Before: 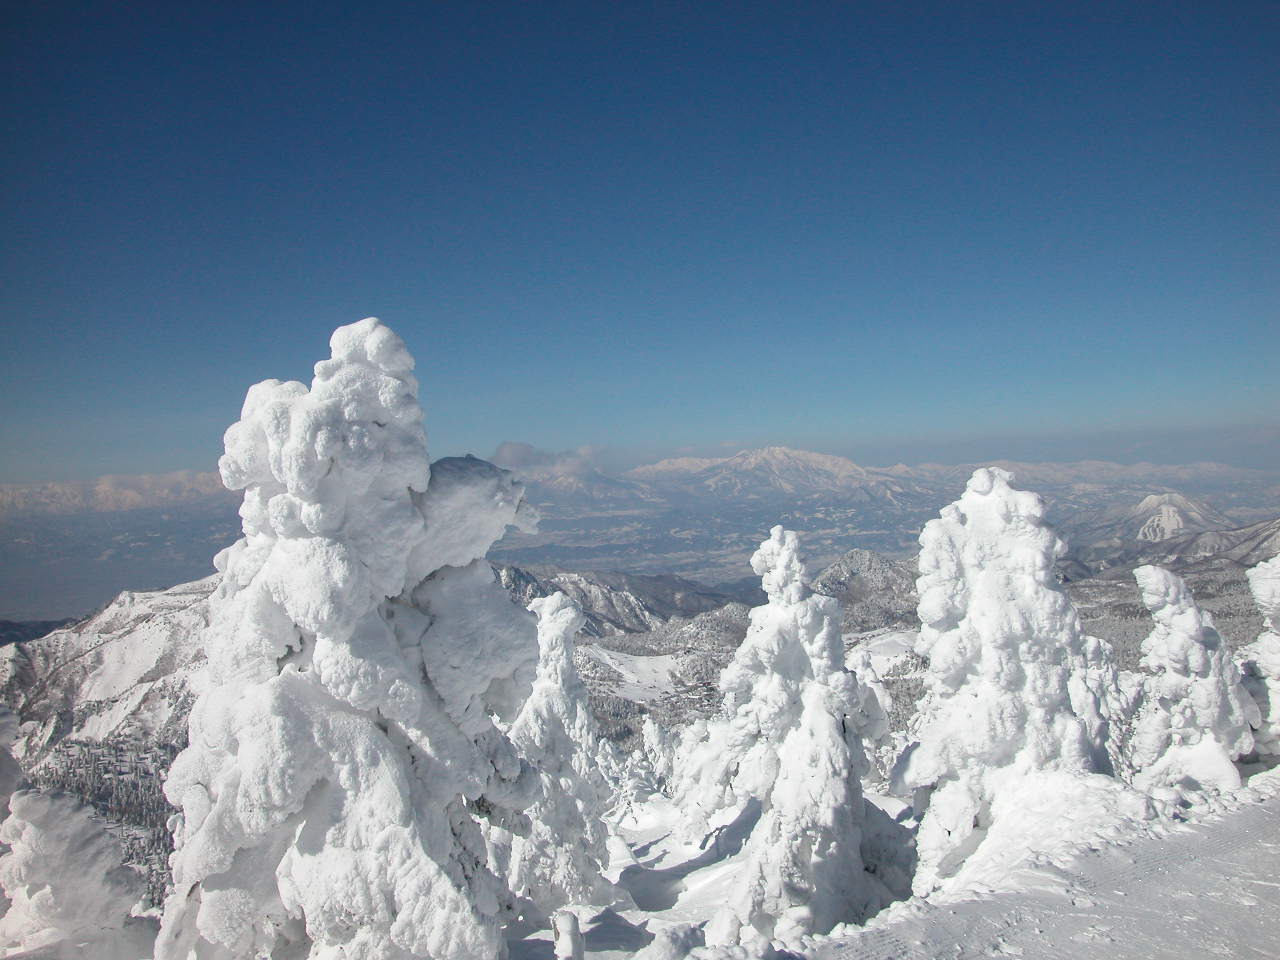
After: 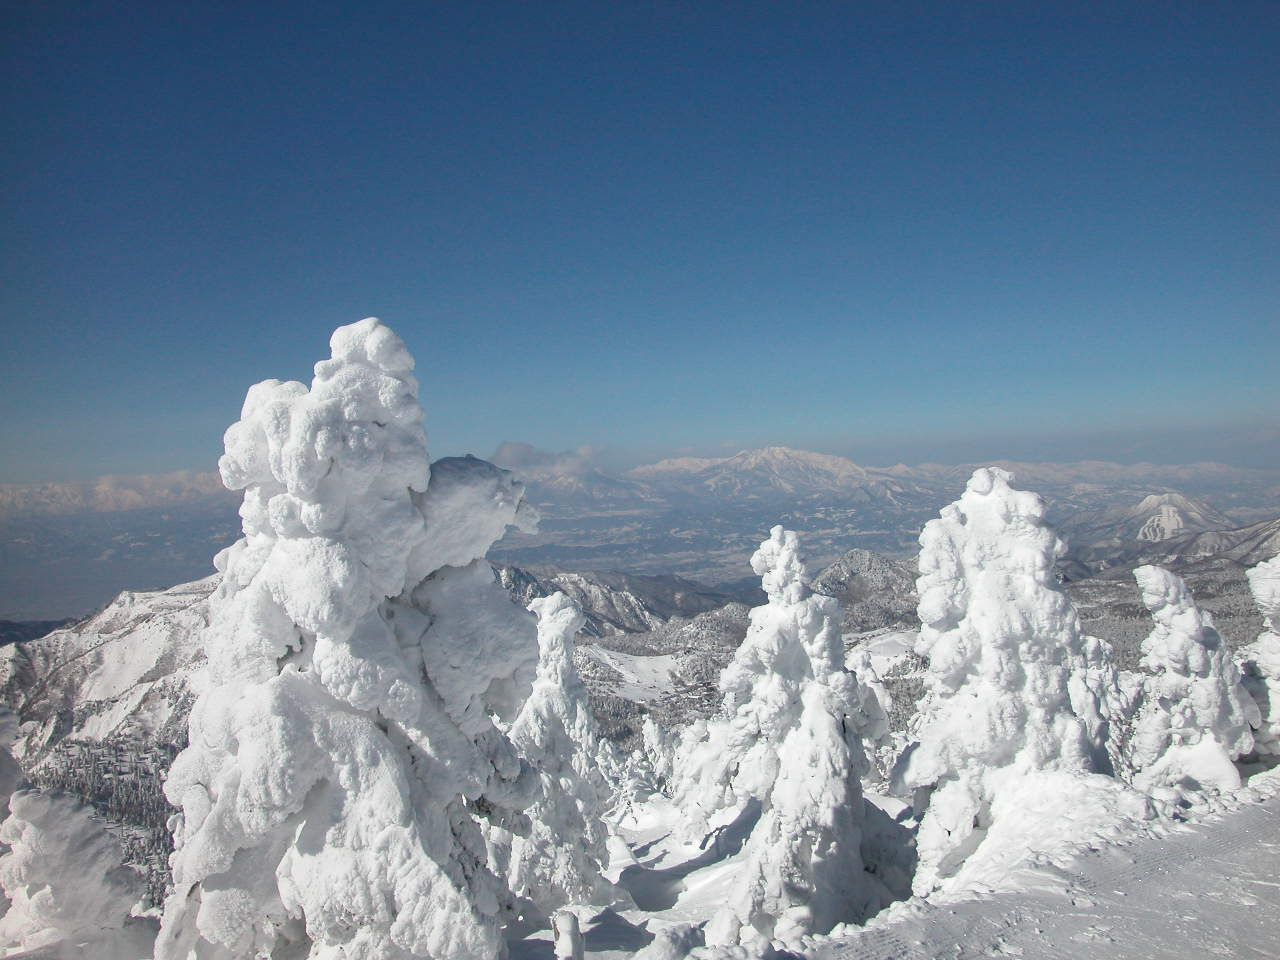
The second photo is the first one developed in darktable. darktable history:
shadows and highlights: radius 263.77, soften with gaussian
